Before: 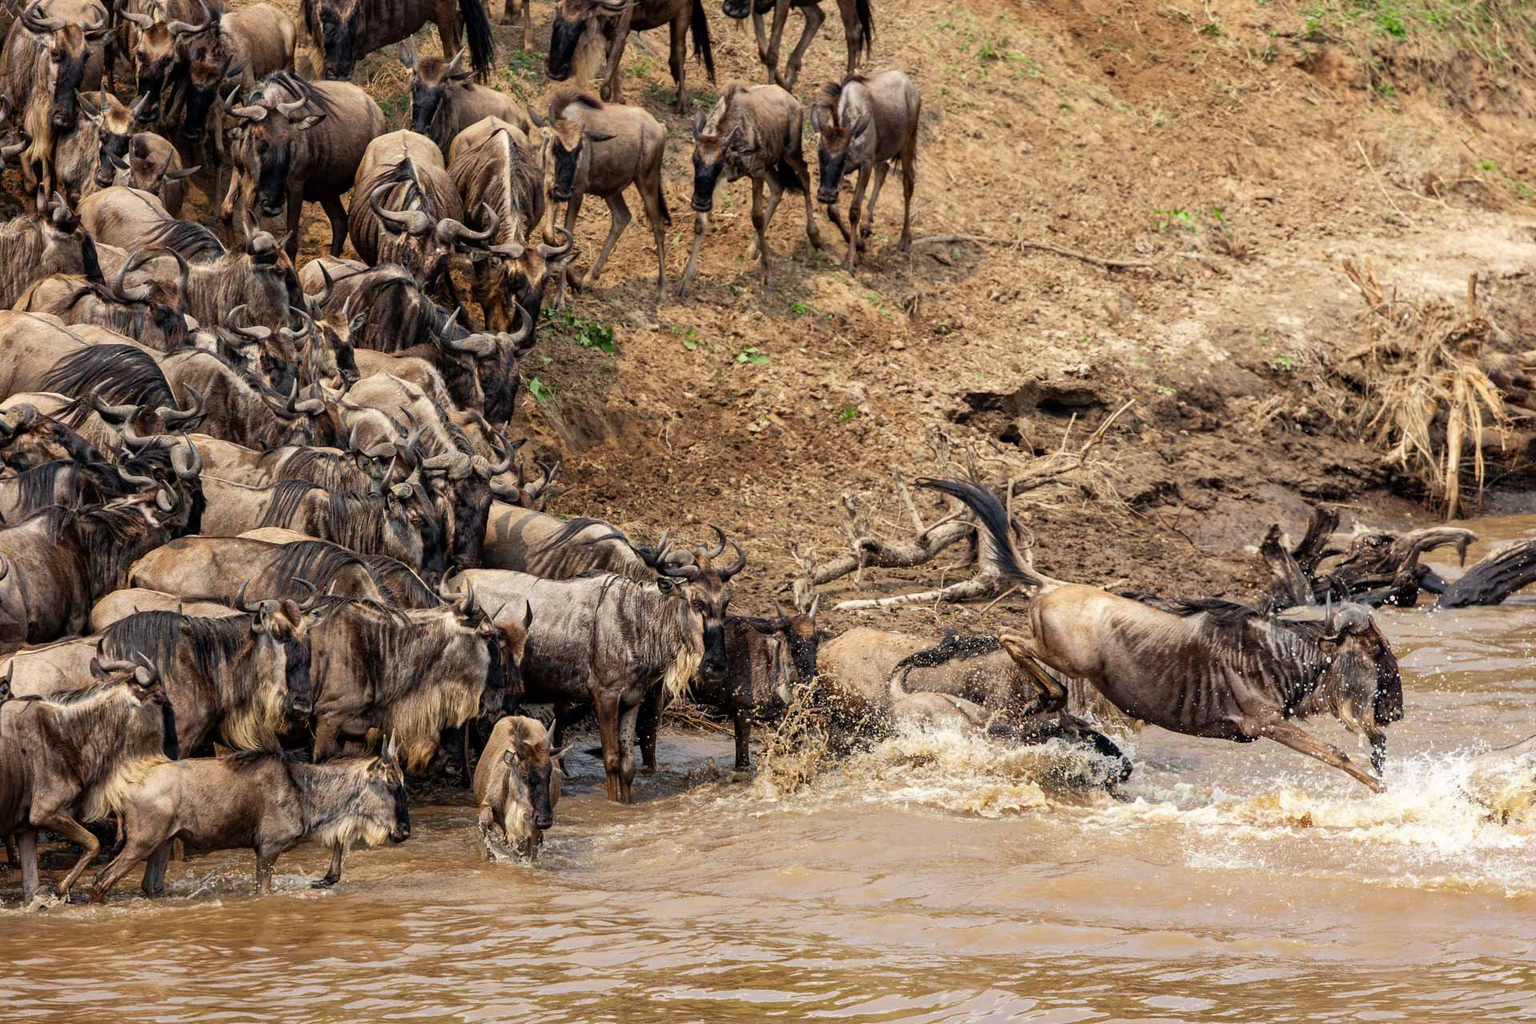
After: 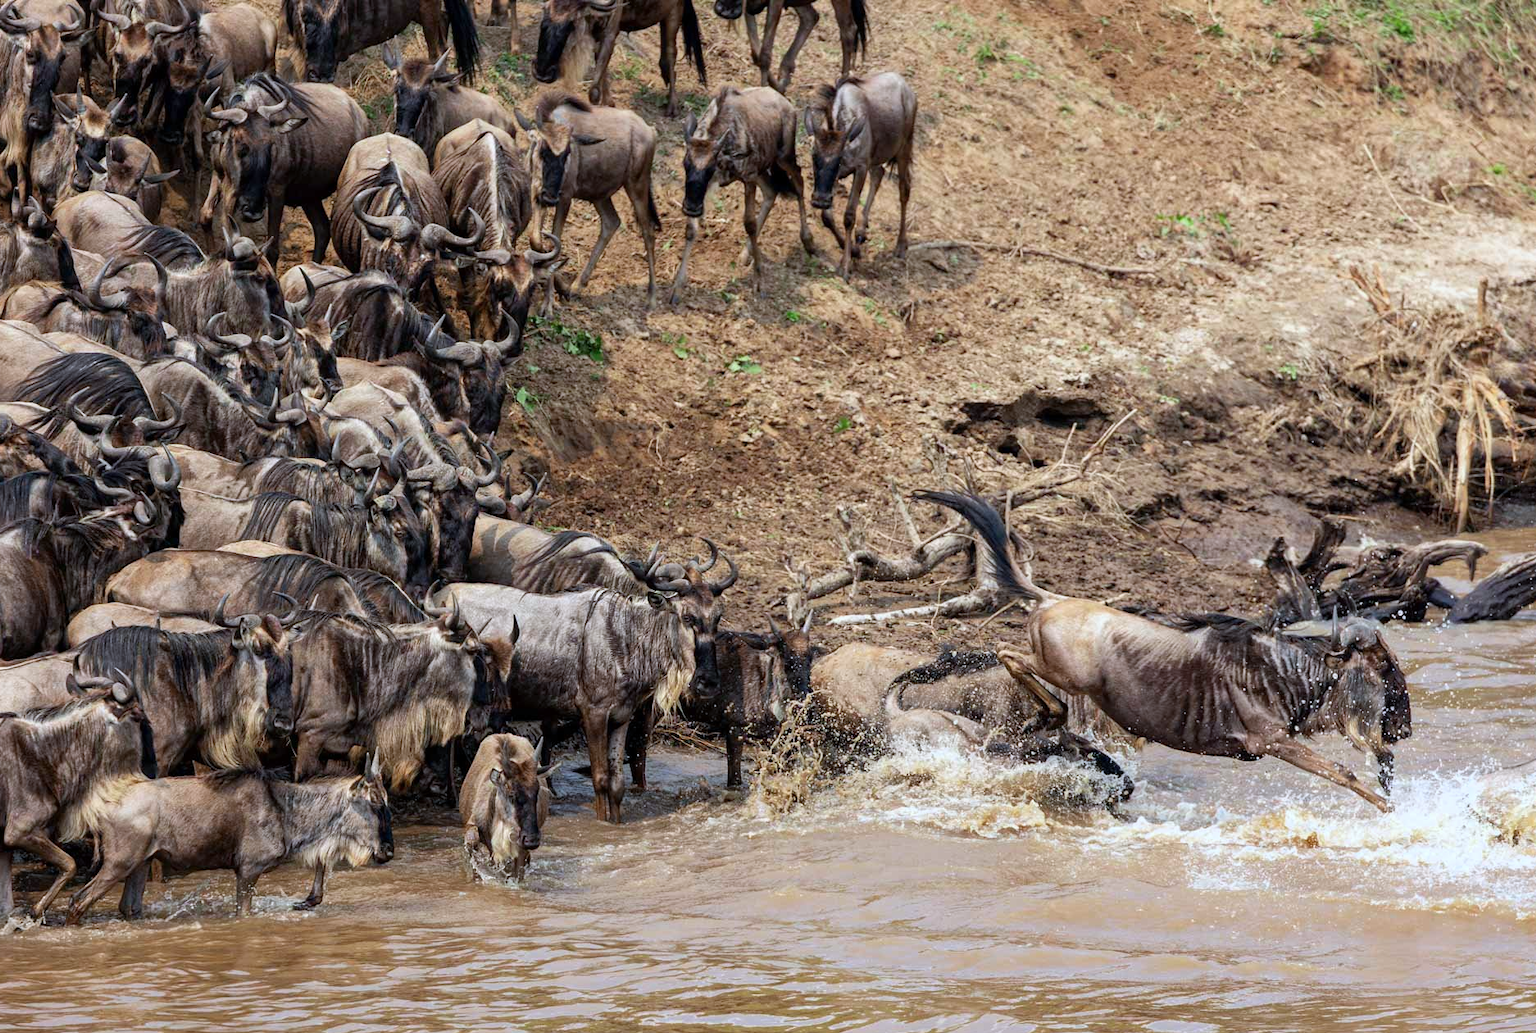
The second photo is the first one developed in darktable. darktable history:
crop and rotate: left 1.696%, right 0.648%, bottom 1.484%
color calibration: x 0.371, y 0.377, temperature 4301.17 K
color zones: curves: ch0 [(0, 0.5) (0.143, 0.5) (0.286, 0.5) (0.429, 0.5) (0.62, 0.489) (0.714, 0.445) (0.844, 0.496) (1, 0.5)]; ch1 [(0, 0.5) (0.143, 0.5) (0.286, 0.5) (0.429, 0.5) (0.571, 0.5) (0.714, 0.523) (0.857, 0.5) (1, 0.5)]
